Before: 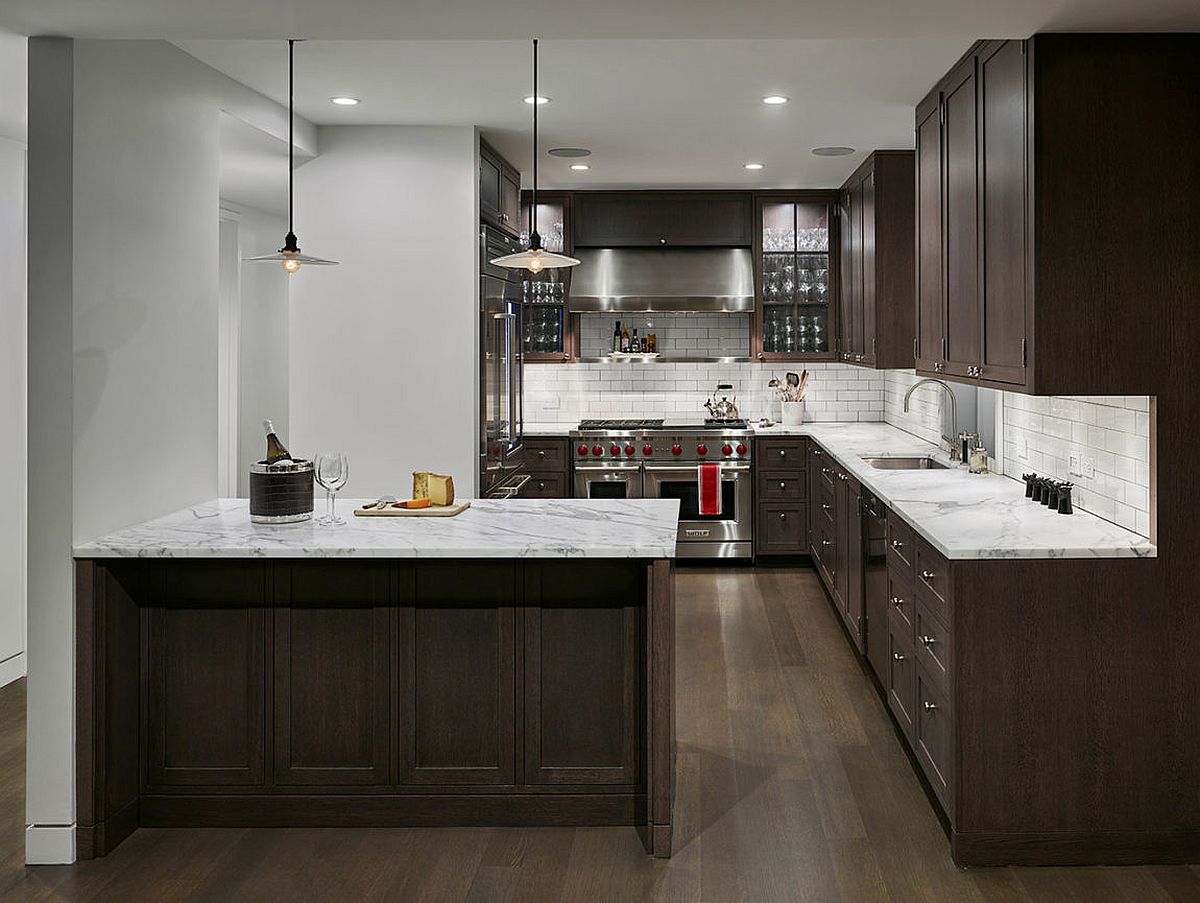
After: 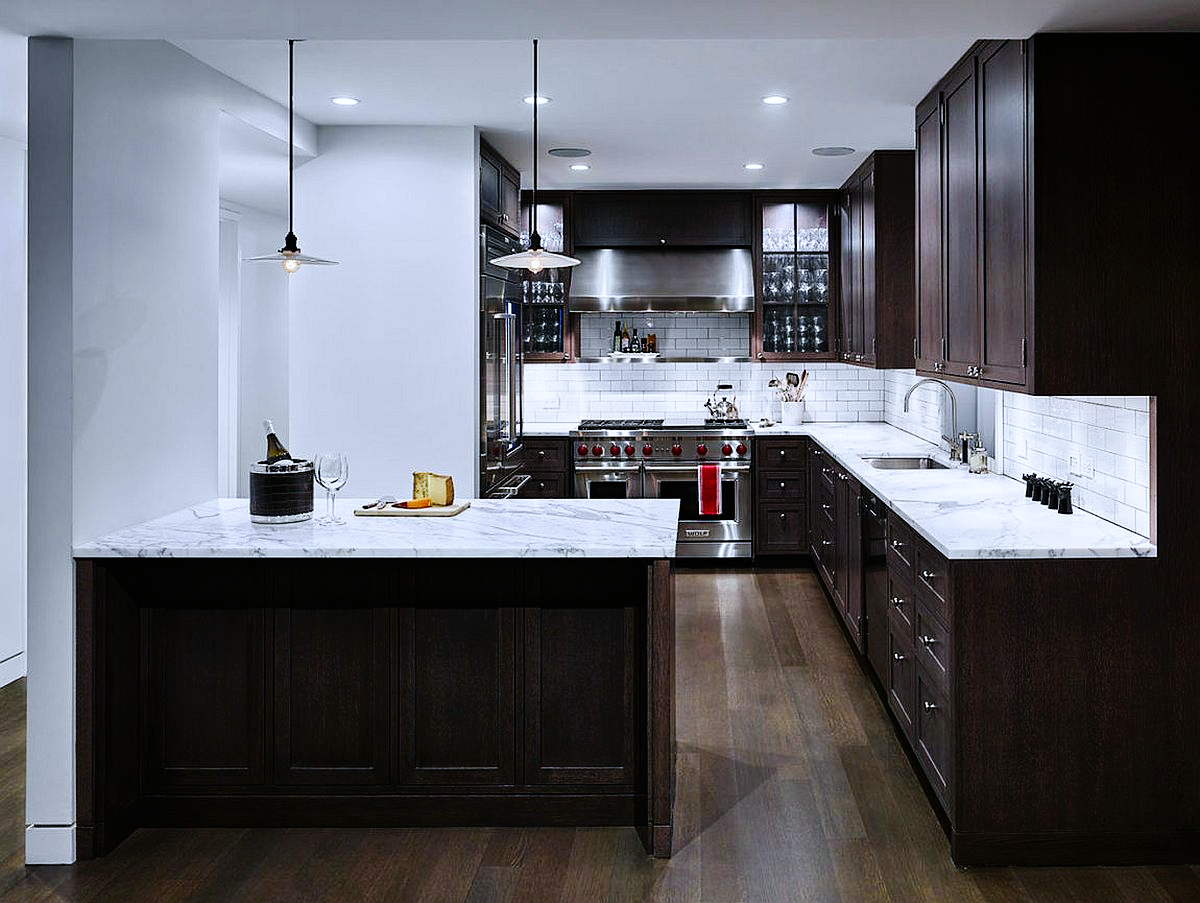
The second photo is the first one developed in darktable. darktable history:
tone curve: curves: ch0 [(0, 0) (0.003, 0.003) (0.011, 0.005) (0.025, 0.008) (0.044, 0.012) (0.069, 0.02) (0.1, 0.031) (0.136, 0.047) (0.177, 0.088) (0.224, 0.141) (0.277, 0.222) (0.335, 0.32) (0.399, 0.425) (0.468, 0.524) (0.543, 0.623) (0.623, 0.716) (0.709, 0.796) (0.801, 0.88) (0.898, 0.959) (1, 1)], preserve colors none
white balance: red 0.948, green 1.02, blue 1.176
